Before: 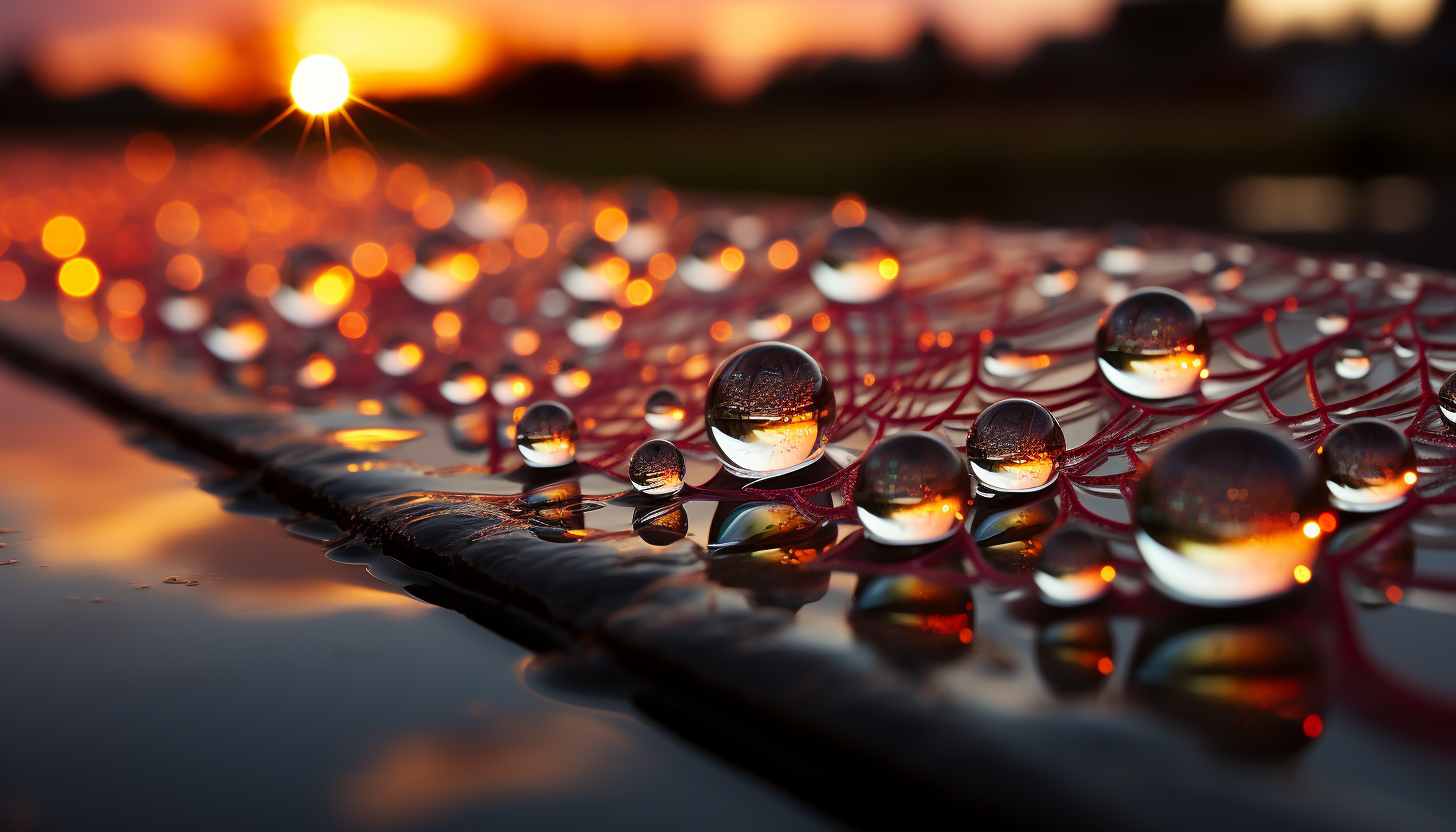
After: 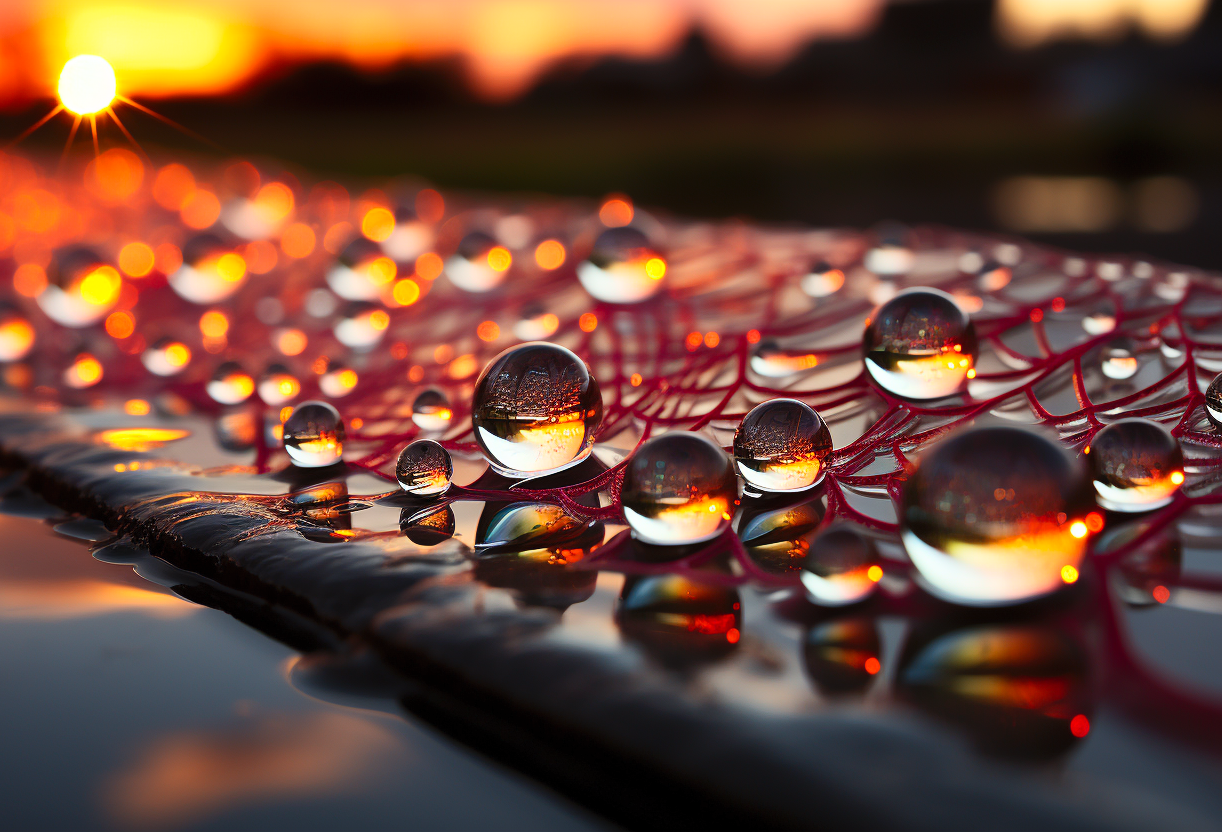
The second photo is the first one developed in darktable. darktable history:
crop: left 16.021%
contrast brightness saturation: contrast 0.2, brightness 0.157, saturation 0.225
shadows and highlights: shadows 29.52, highlights -30.29, low approximation 0.01, soften with gaussian
